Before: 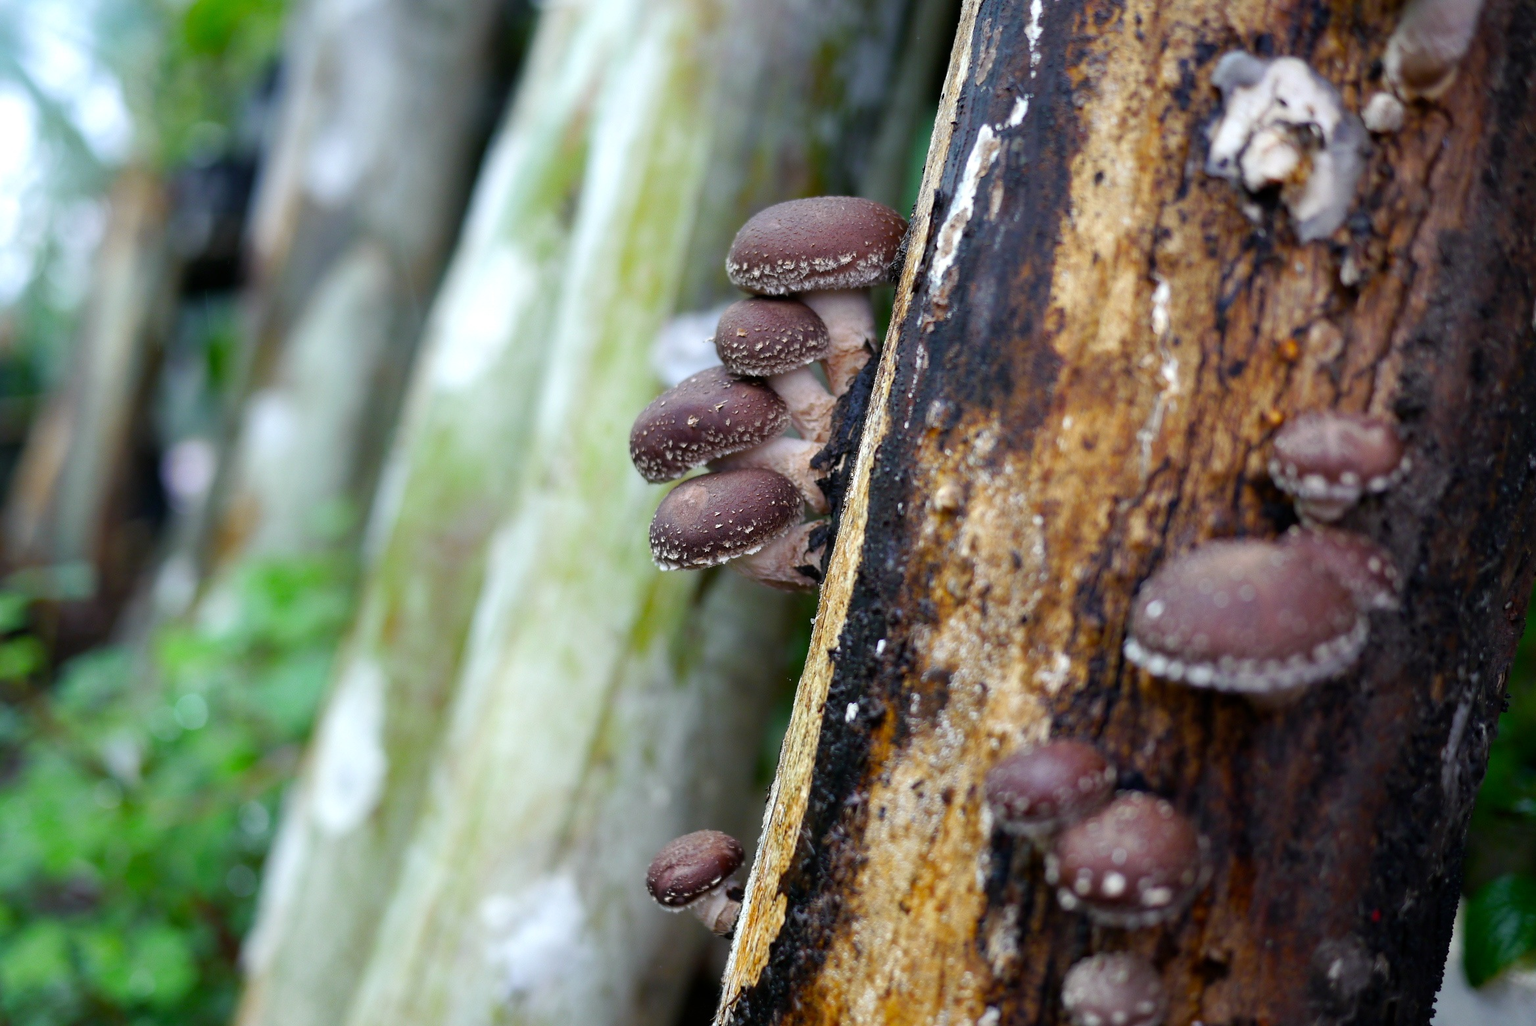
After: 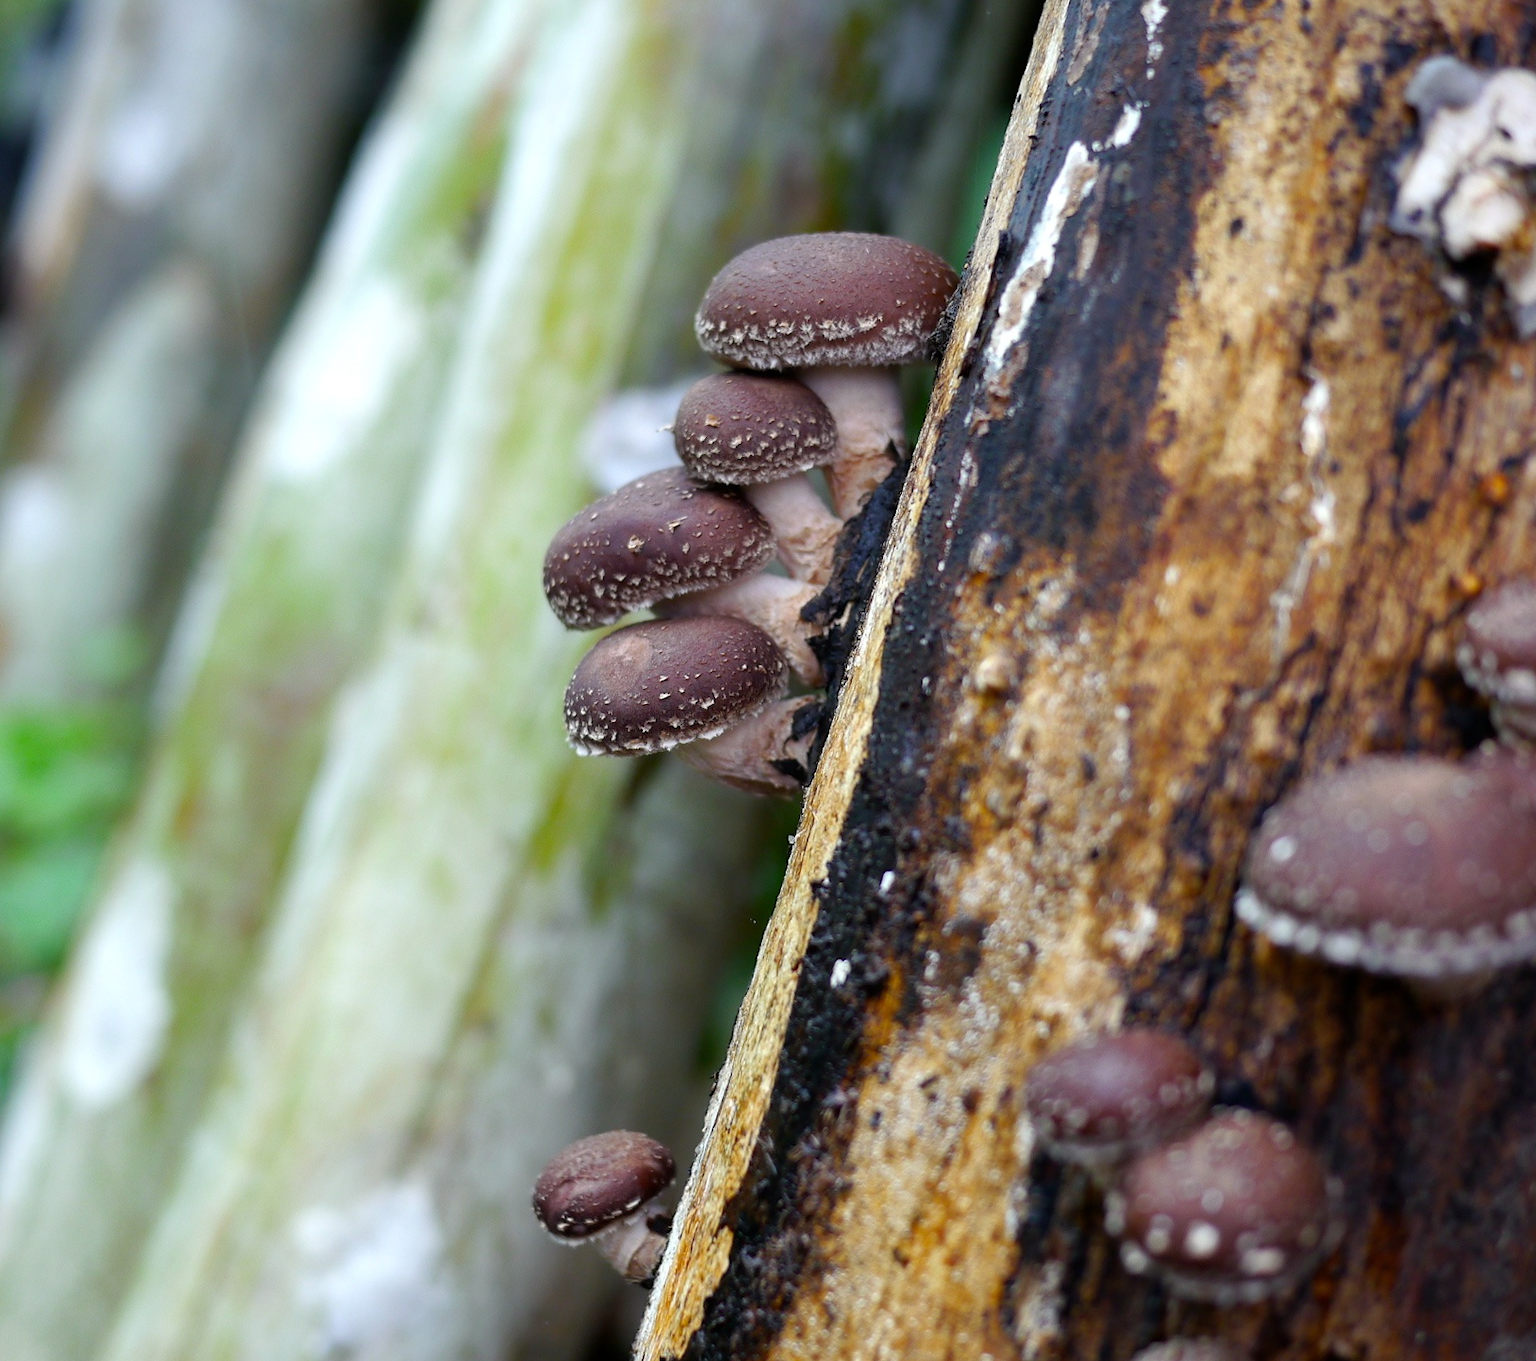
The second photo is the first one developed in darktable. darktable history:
crop and rotate: angle -3.13°, left 13.961%, top 0.015%, right 10.738%, bottom 0.014%
